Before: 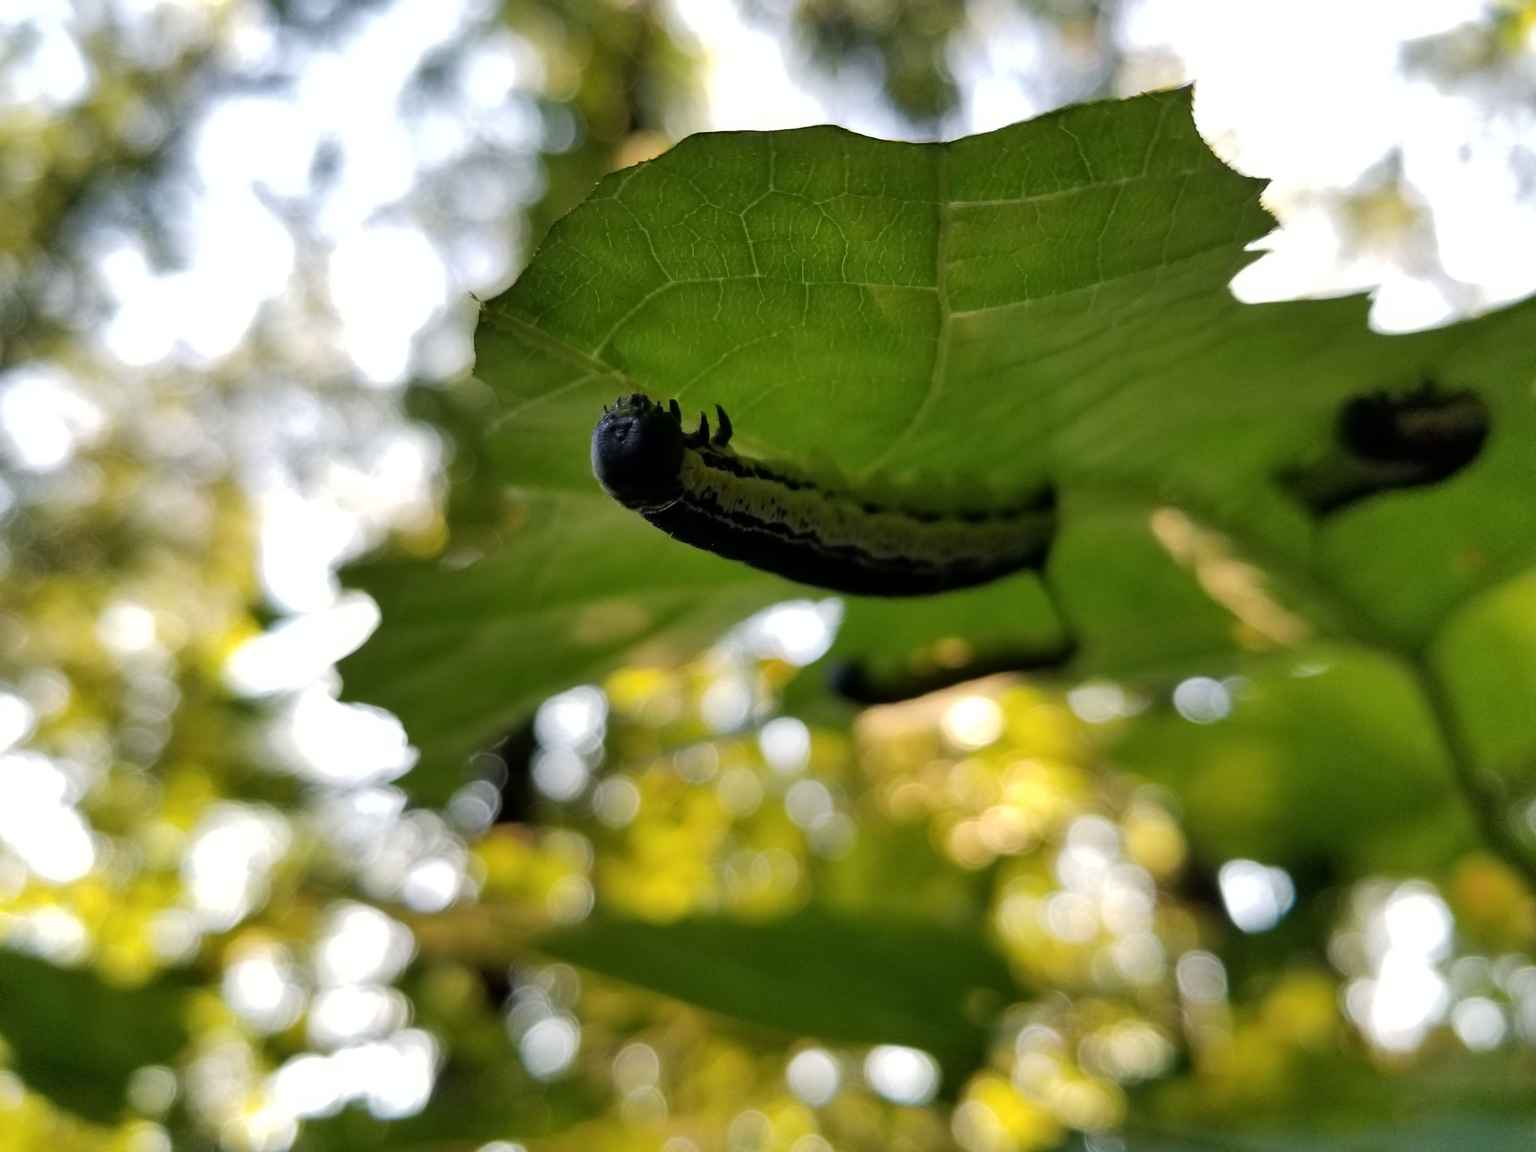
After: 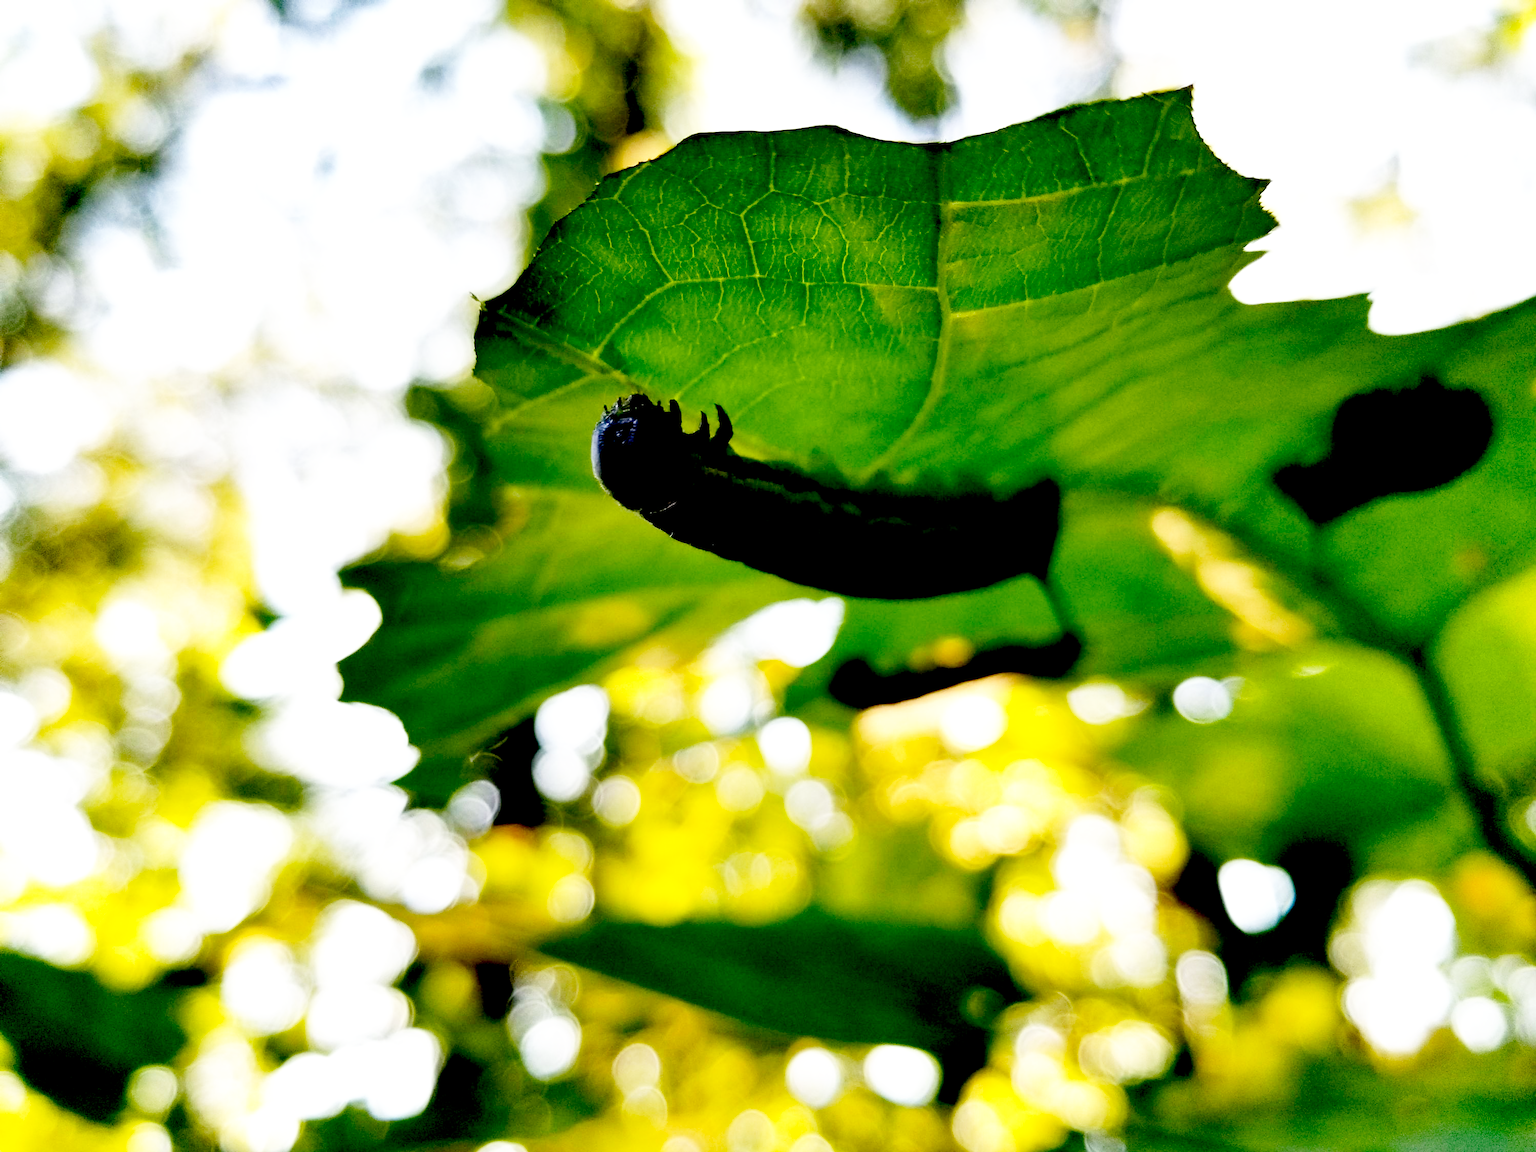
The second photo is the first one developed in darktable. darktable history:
exposure: black level correction 0.04, exposure 0.5 EV, compensate highlight preservation false
base curve: curves: ch0 [(0, 0) (0.005, 0.002) (0.15, 0.3) (0.4, 0.7) (0.75, 0.95) (1, 1)], preserve colors none
